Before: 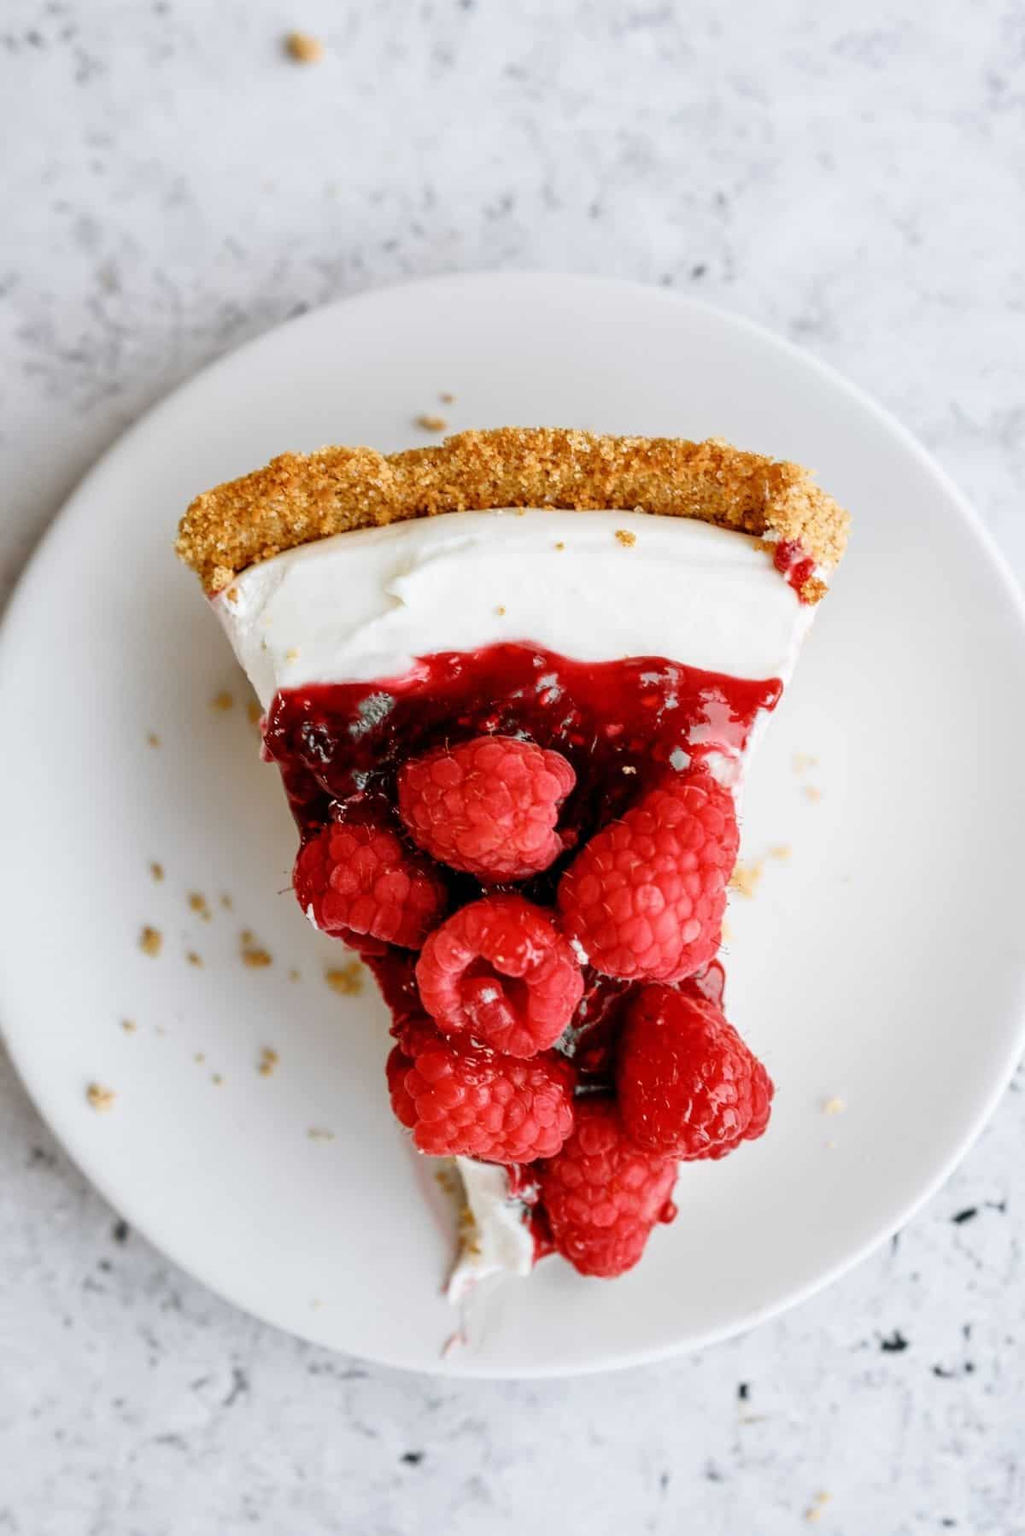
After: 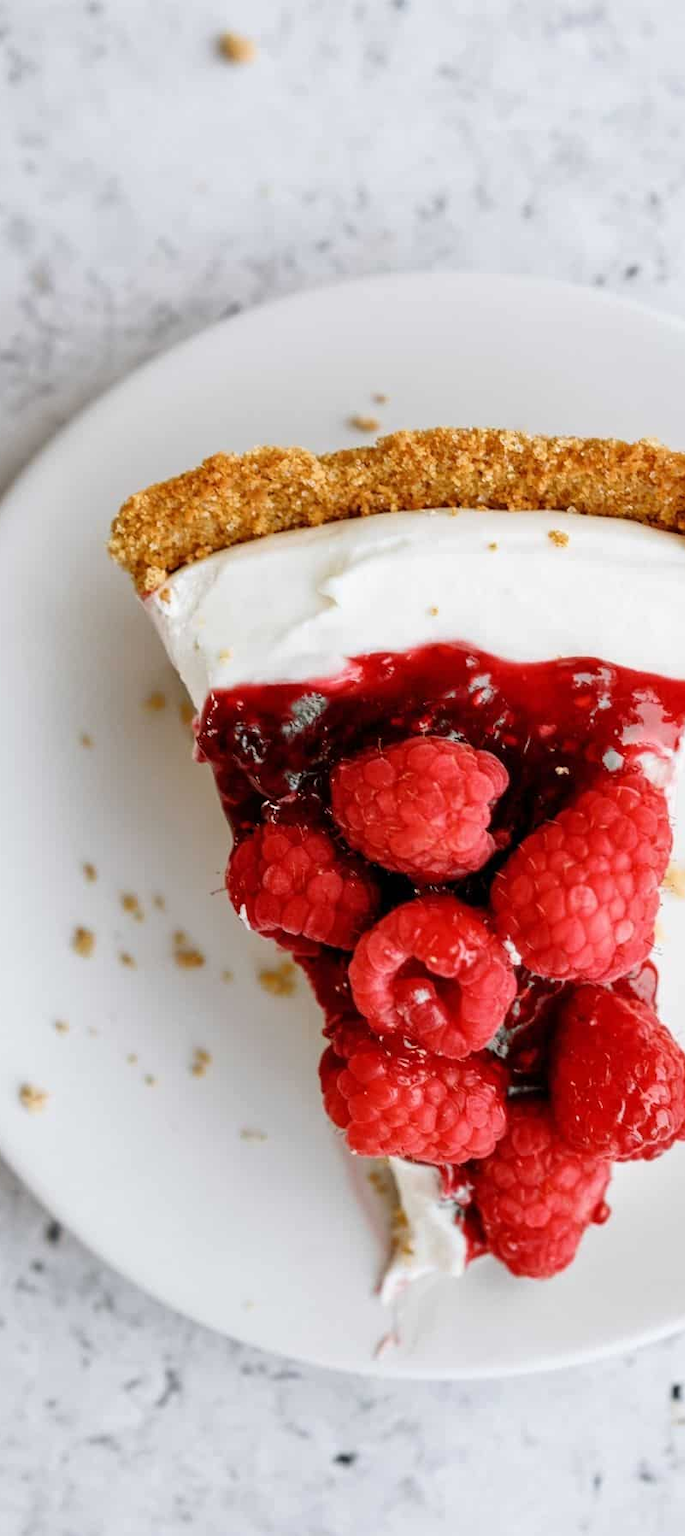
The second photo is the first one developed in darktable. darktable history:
crop and rotate: left 6.603%, right 26.492%
